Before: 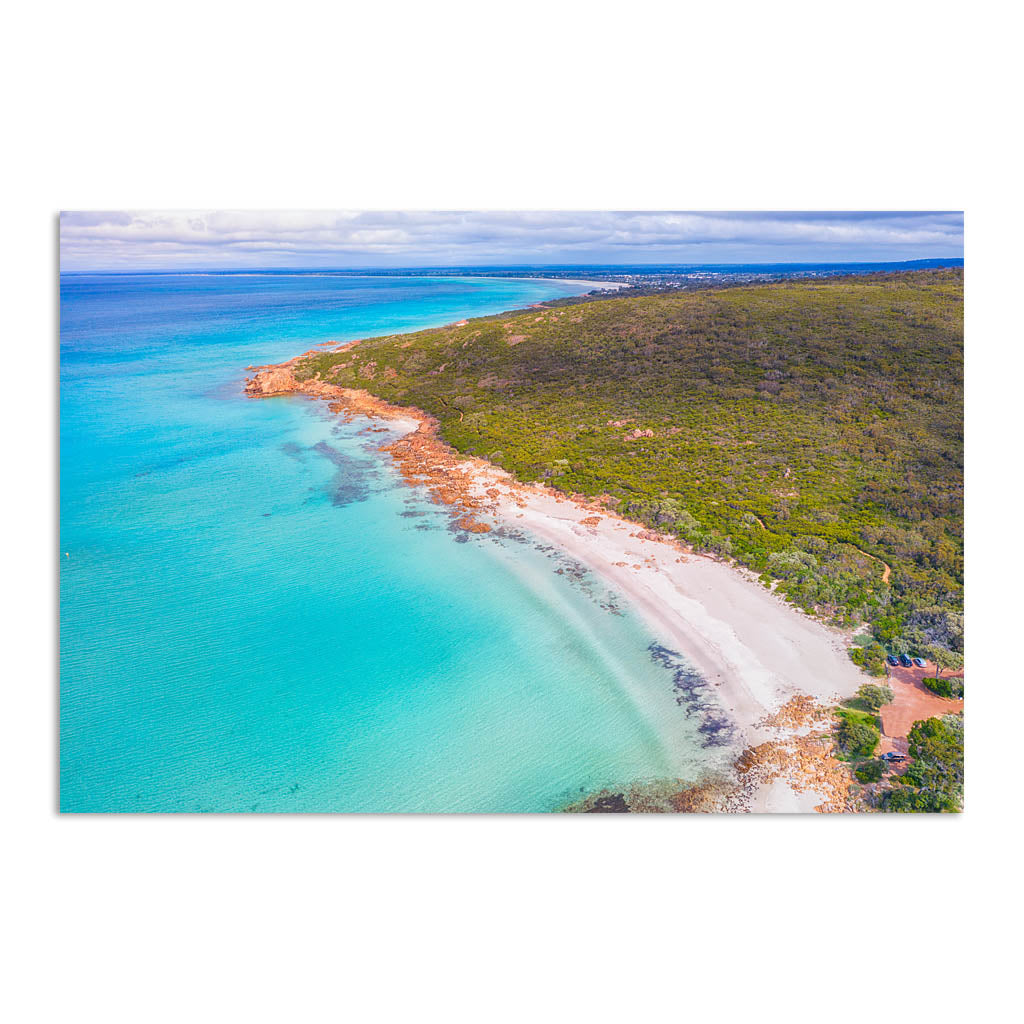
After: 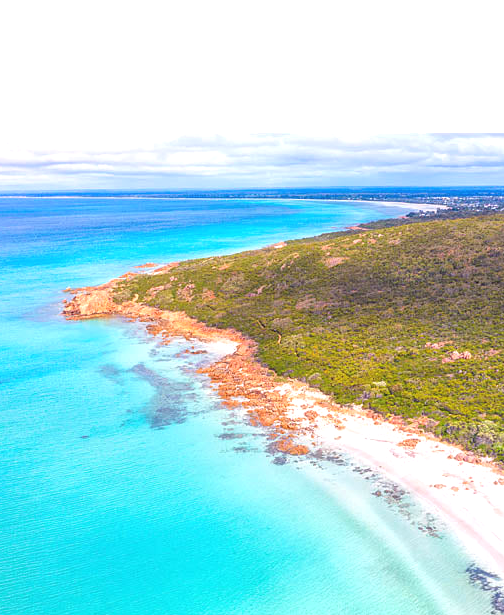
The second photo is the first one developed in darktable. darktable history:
crop: left 17.835%, top 7.675%, right 32.881%, bottom 32.213%
exposure: black level correction -0.002, exposure 0.54 EV, compensate highlight preservation false
